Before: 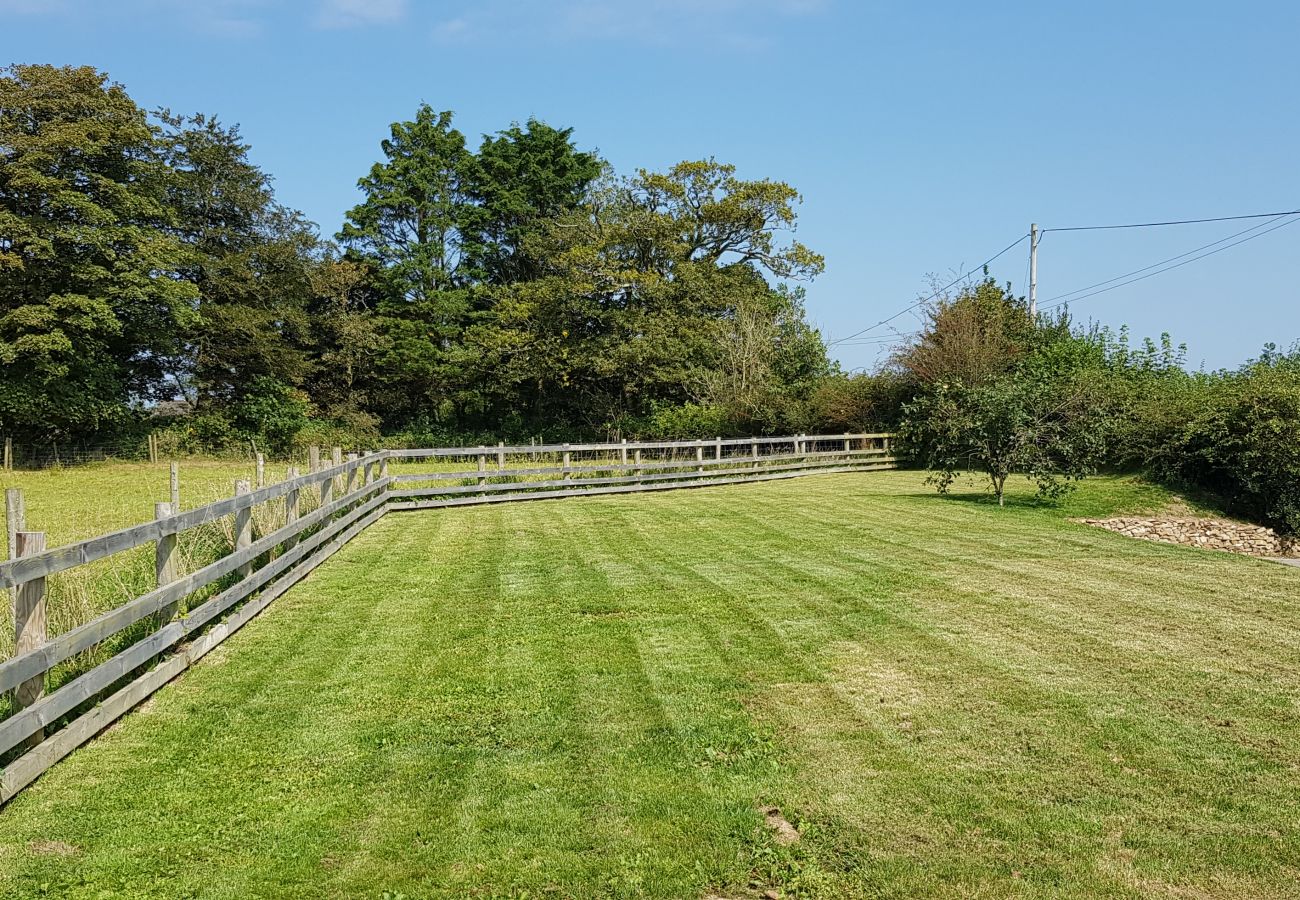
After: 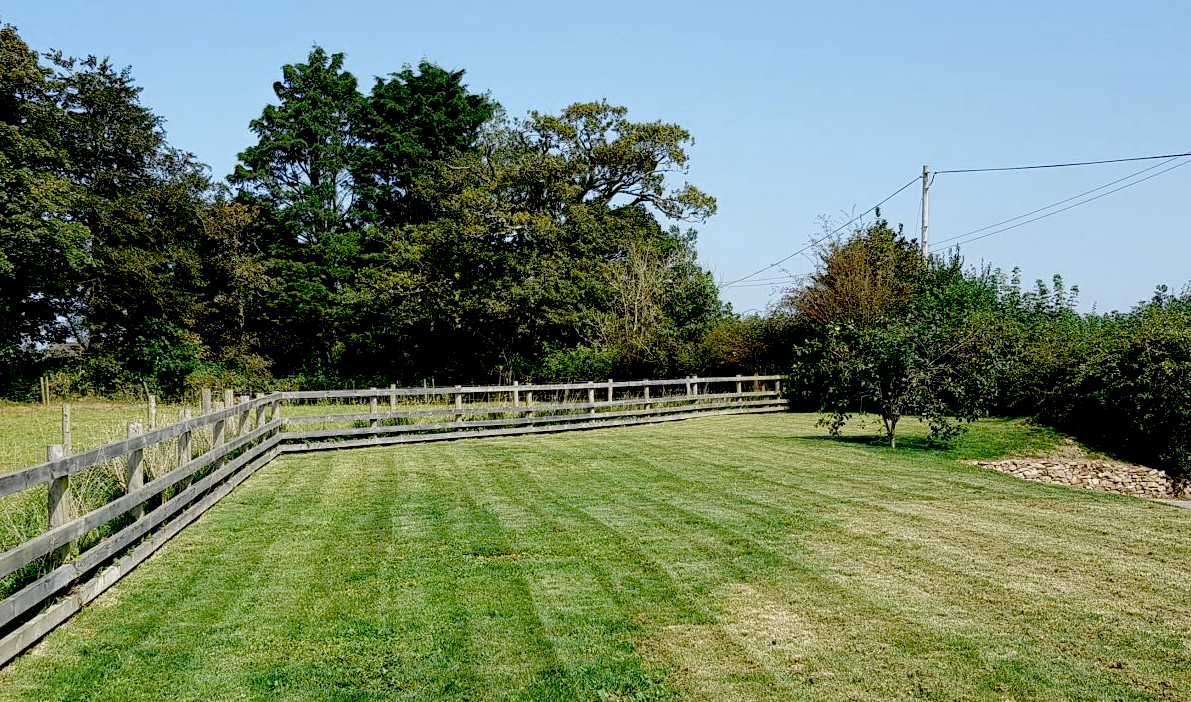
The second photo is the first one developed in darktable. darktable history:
color zones: curves: ch0 [(0, 0.5) (0.125, 0.4) (0.25, 0.5) (0.375, 0.4) (0.5, 0.4) (0.625, 0.6) (0.75, 0.6) (0.875, 0.5)]; ch1 [(0, 0.35) (0.125, 0.45) (0.25, 0.35) (0.375, 0.35) (0.5, 0.35) (0.625, 0.35) (0.75, 0.45) (0.875, 0.35)]; ch2 [(0, 0.6) (0.125, 0.5) (0.25, 0.5) (0.375, 0.6) (0.5, 0.6) (0.625, 0.5) (0.75, 0.5) (0.875, 0.5)]
crop: left 8.347%, top 6.534%, bottom 15.381%
exposure: black level correction 0.046, exposure 0.014 EV, compensate highlight preservation false
